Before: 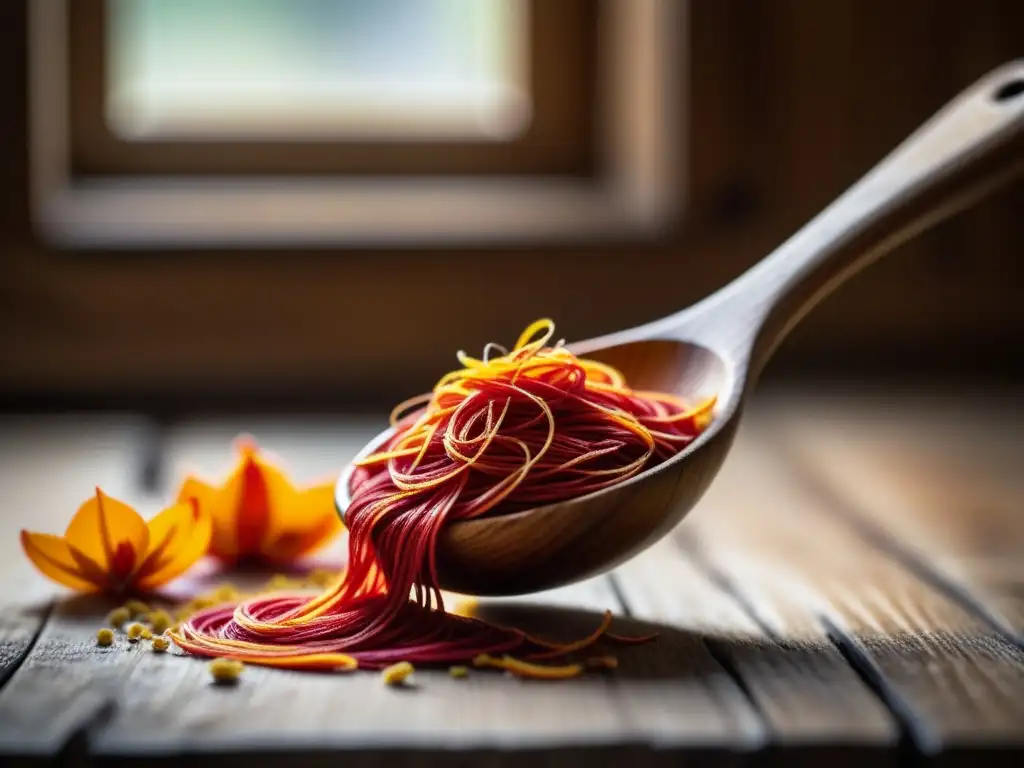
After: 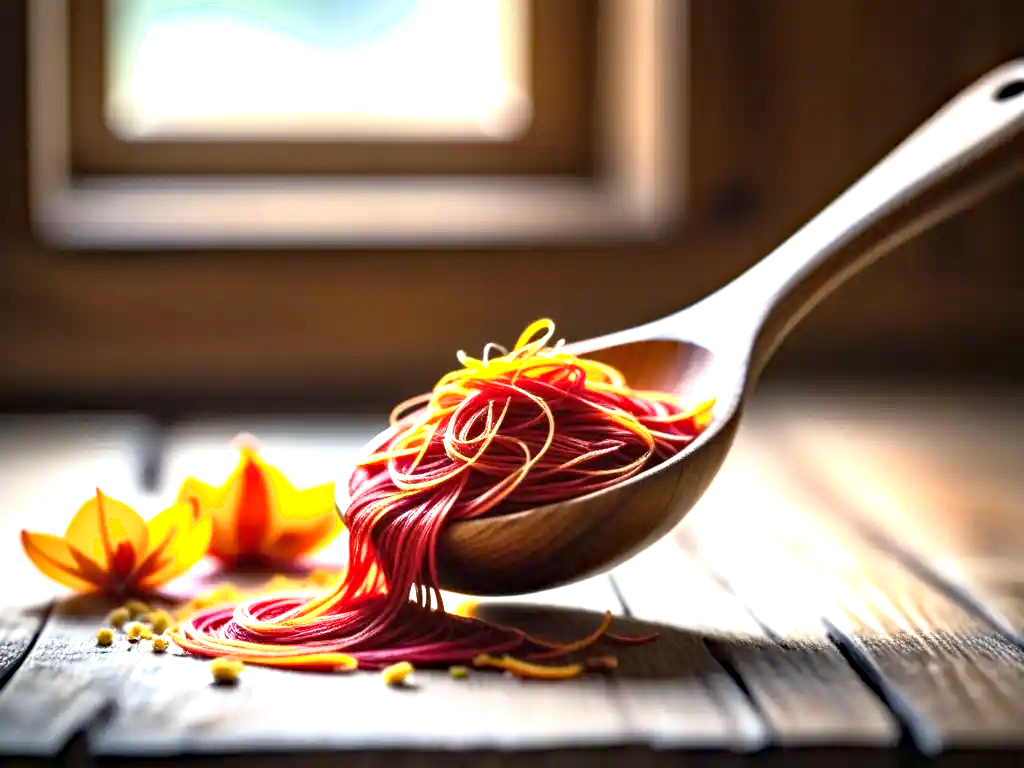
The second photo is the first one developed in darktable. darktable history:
haze removal: compatibility mode true, adaptive false
shadows and highlights: shadows -1.55, highlights 39.39
exposure: black level correction 0, exposure 1.2 EV, compensate exposure bias true, compensate highlight preservation false
